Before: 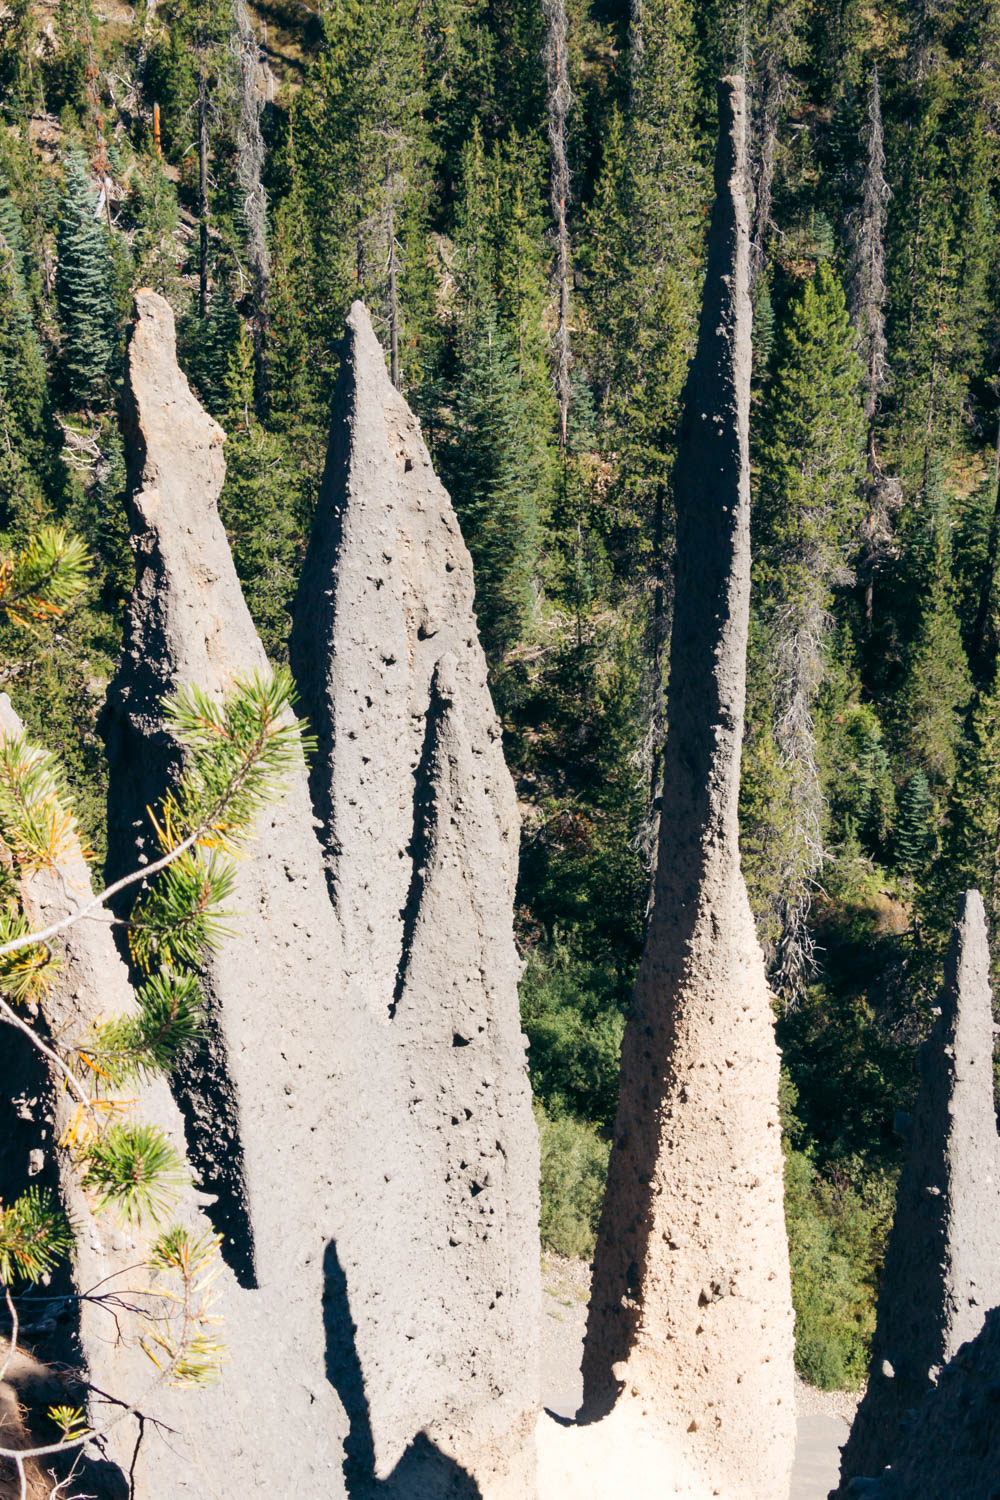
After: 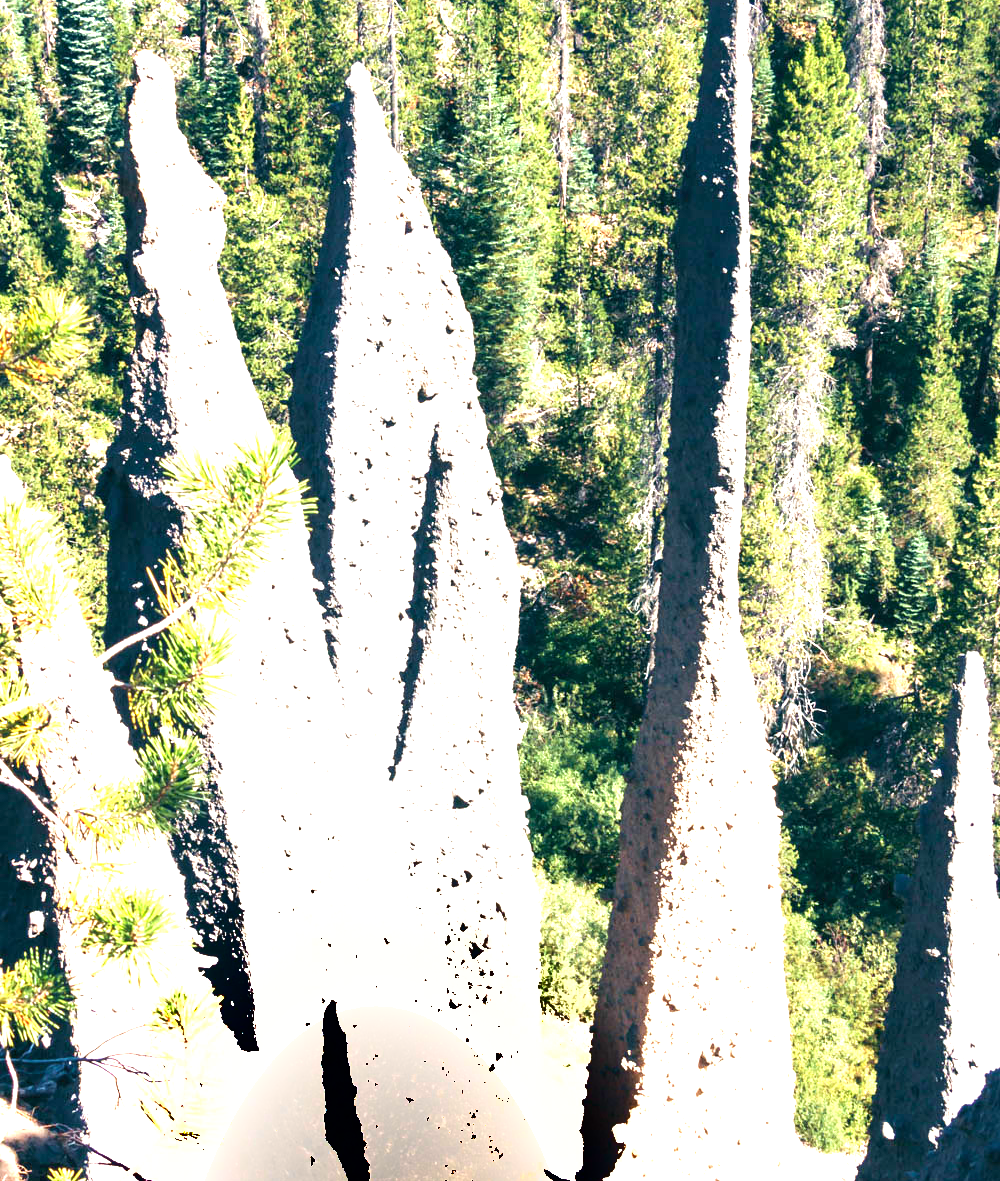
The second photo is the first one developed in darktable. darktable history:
velvia: on, module defaults
crop and rotate: top 15.892%, bottom 5.329%
shadows and highlights: radius 329.66, shadows 55.43, highlights -98.64, compress 94.37%, soften with gaussian
exposure: black level correction 0, exposure 1.741 EV, compensate highlight preservation false
